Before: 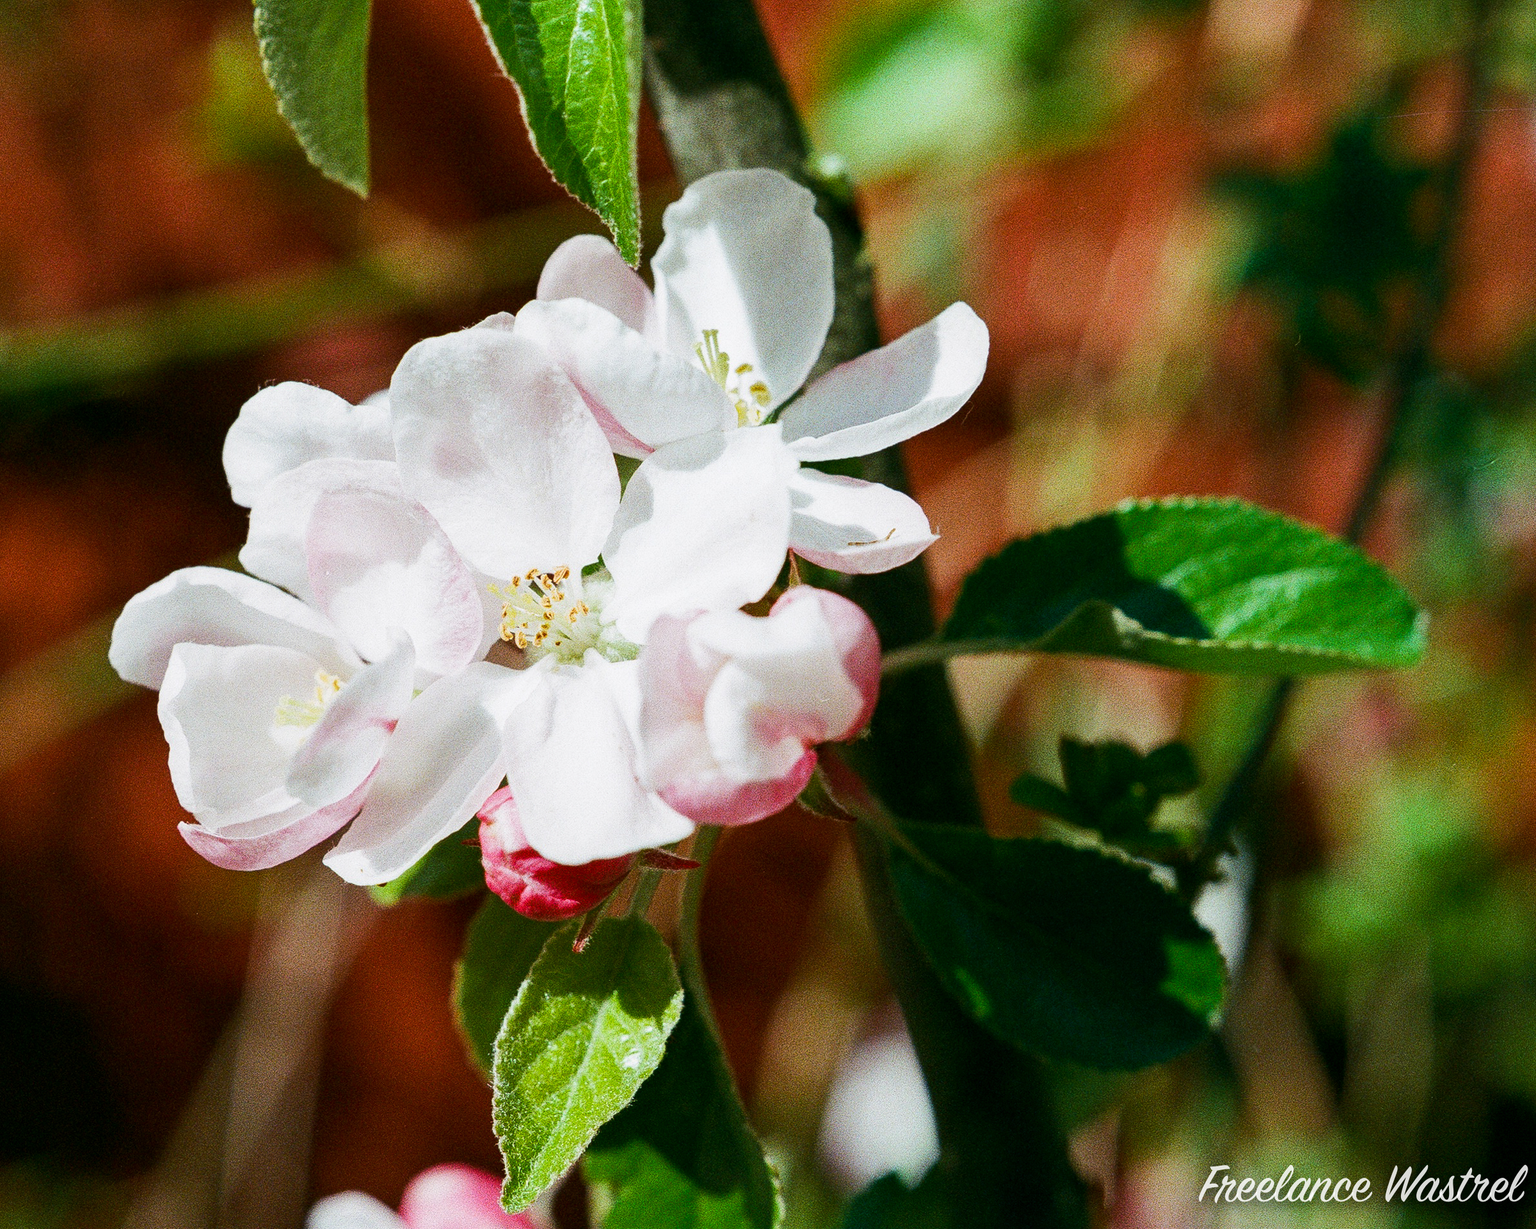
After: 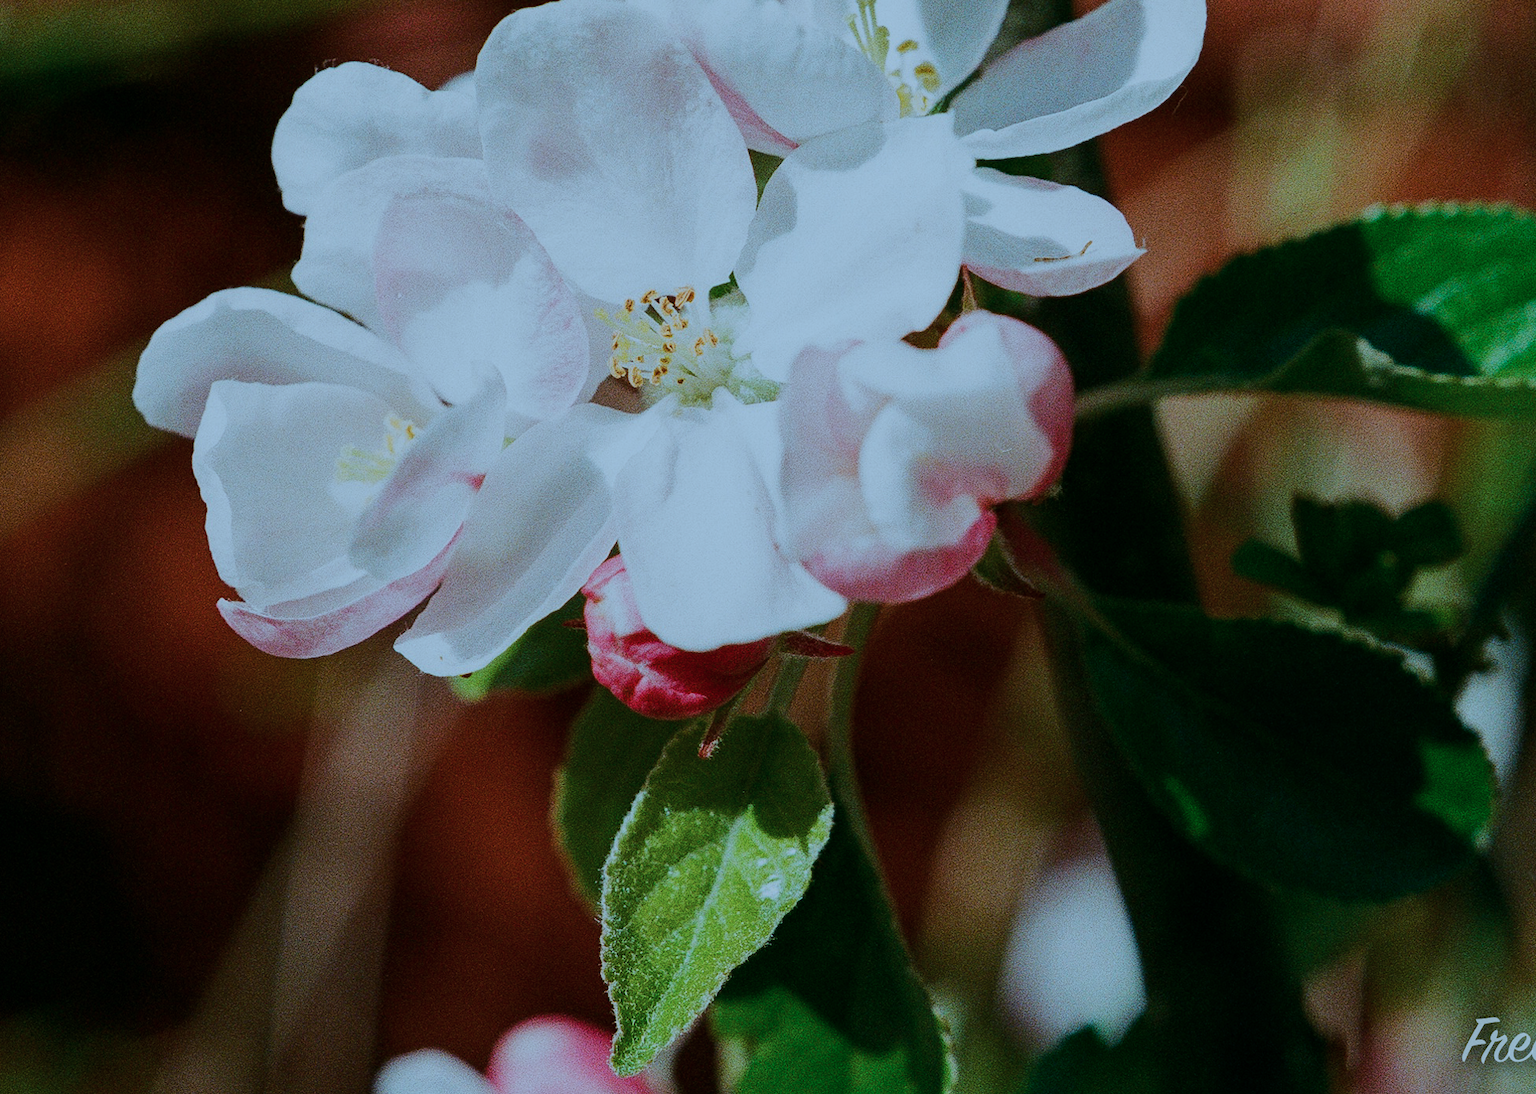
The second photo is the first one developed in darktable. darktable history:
exposure: exposure -0.926 EV, compensate highlight preservation false
color correction: highlights a* -9.82, highlights b* -21.82
crop: top 26.942%, right 17.997%
